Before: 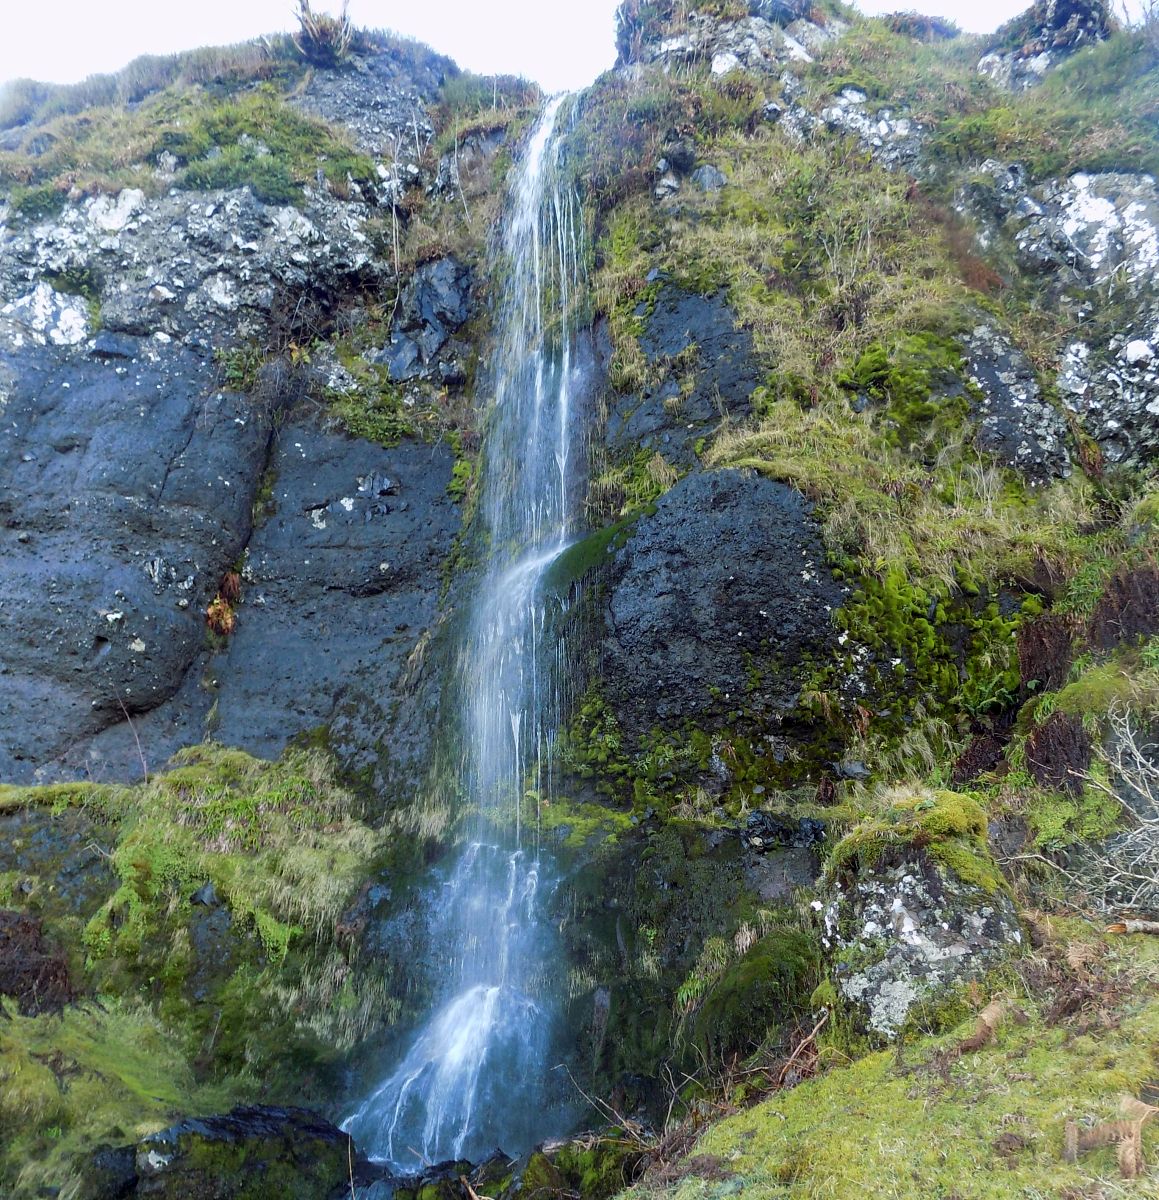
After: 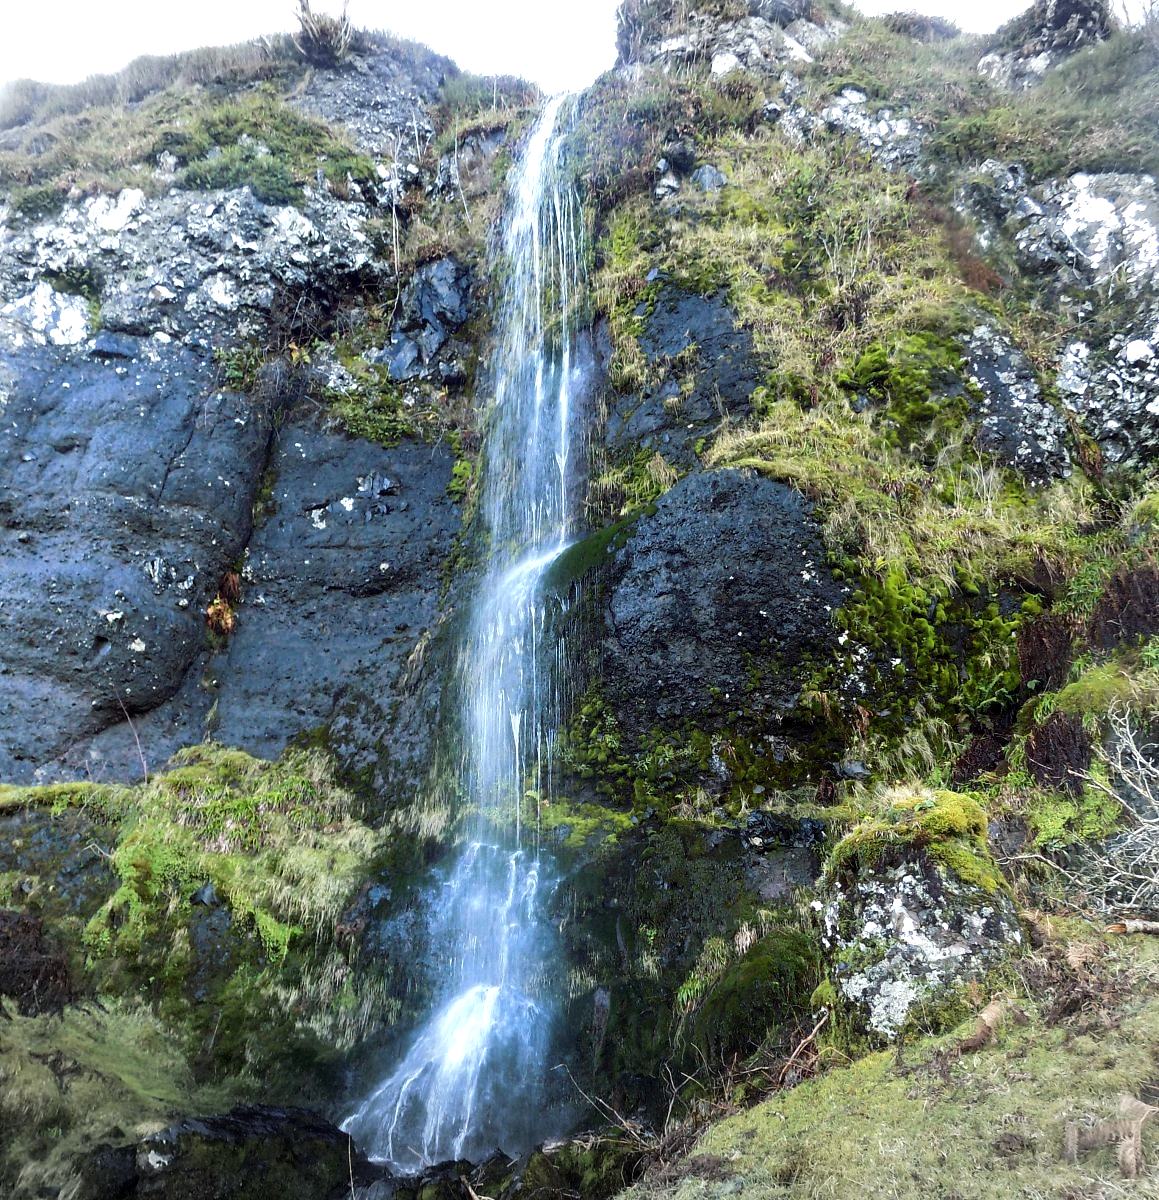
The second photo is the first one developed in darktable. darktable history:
tone equalizer: -8 EV -0.75 EV, -7 EV -0.7 EV, -6 EV -0.6 EV, -5 EV -0.4 EV, -3 EV 0.4 EV, -2 EV 0.6 EV, -1 EV 0.7 EV, +0 EV 0.75 EV, edges refinement/feathering 500, mask exposure compensation -1.57 EV, preserve details no
color correction: saturation 0.98
vignetting: fall-off start 100%, brightness -0.282, width/height ratio 1.31
